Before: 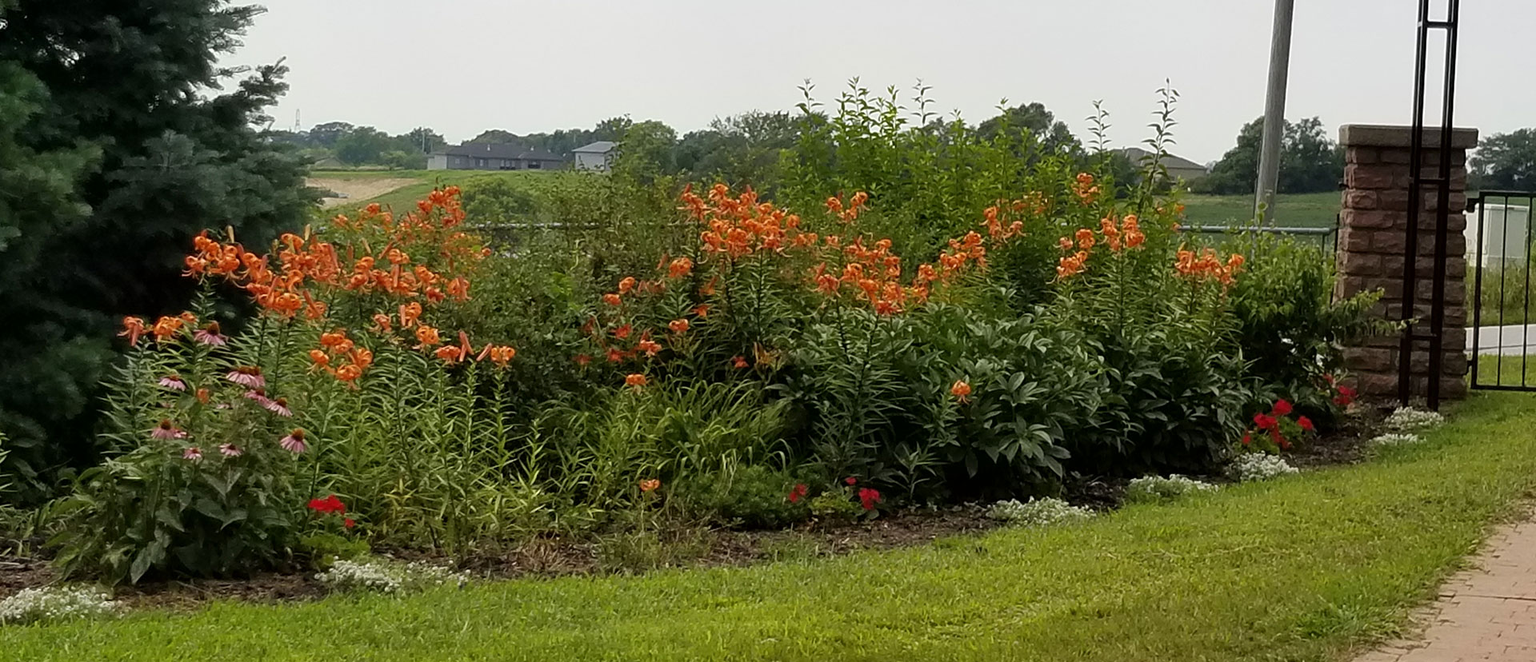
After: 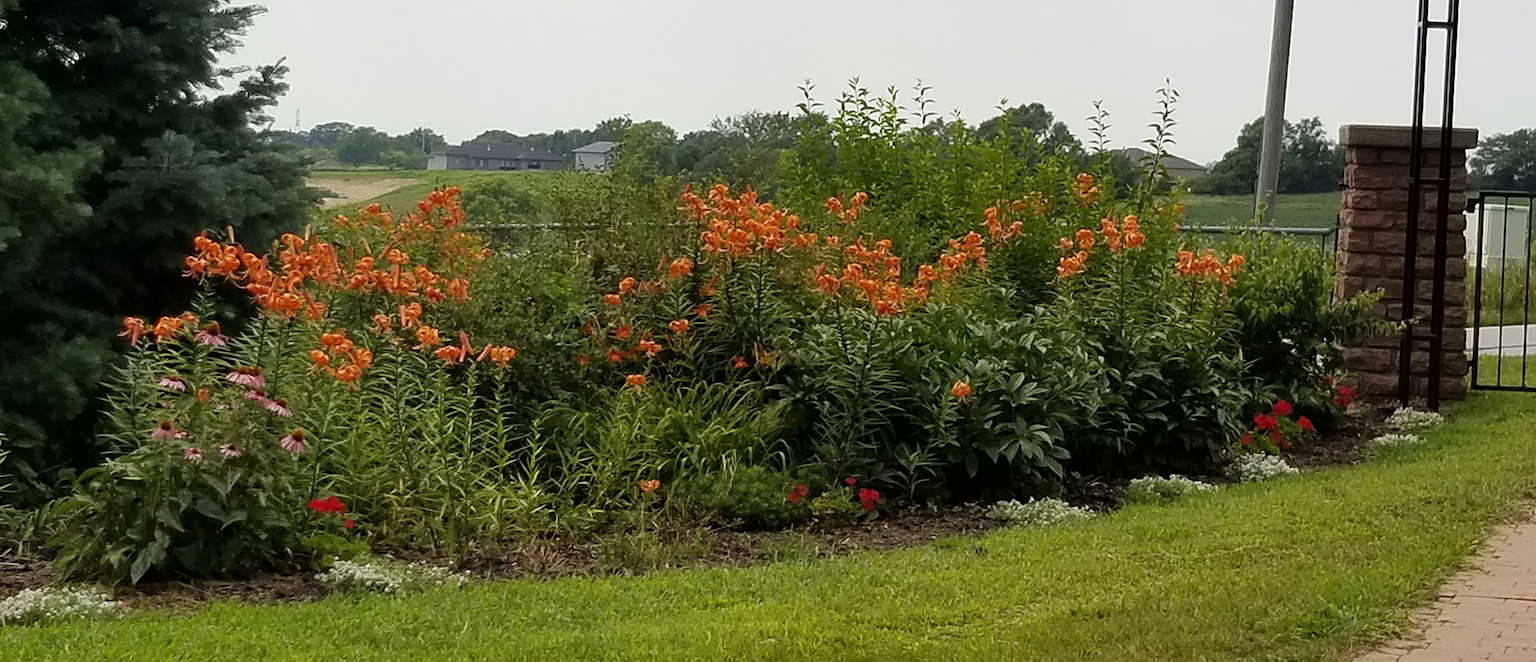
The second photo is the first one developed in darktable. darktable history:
tone curve: curves: ch1 [(0, 0) (0.173, 0.145) (0.467, 0.477) (0.808, 0.611) (1, 1)]; ch2 [(0, 0) (0.255, 0.314) (0.498, 0.509) (0.694, 0.64) (1, 1)], preserve colors none
